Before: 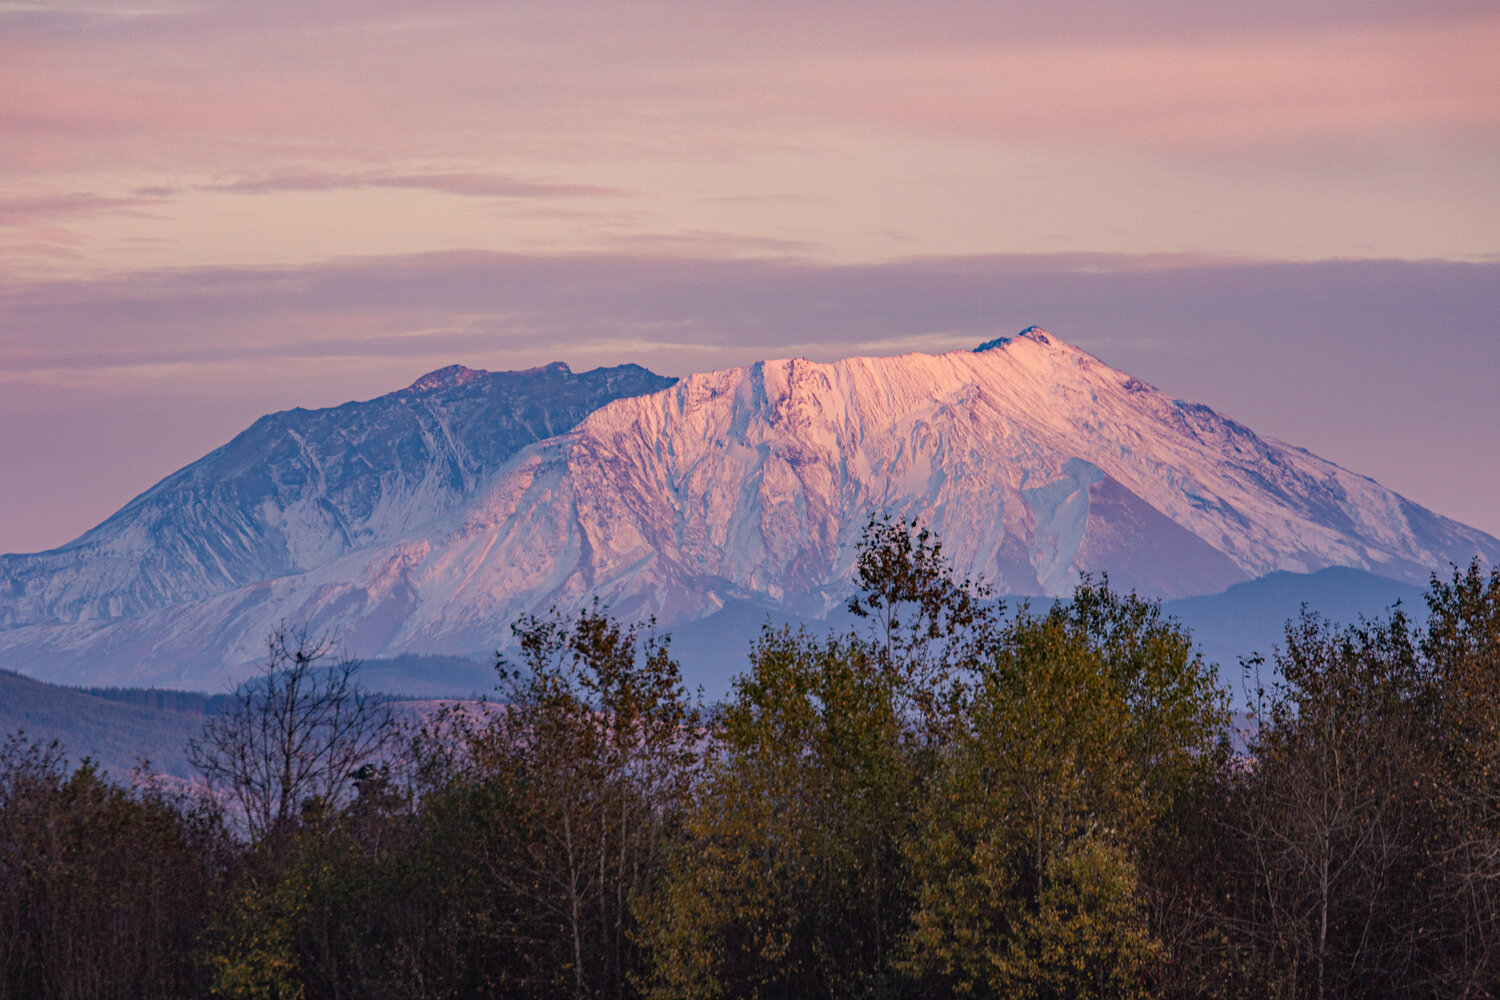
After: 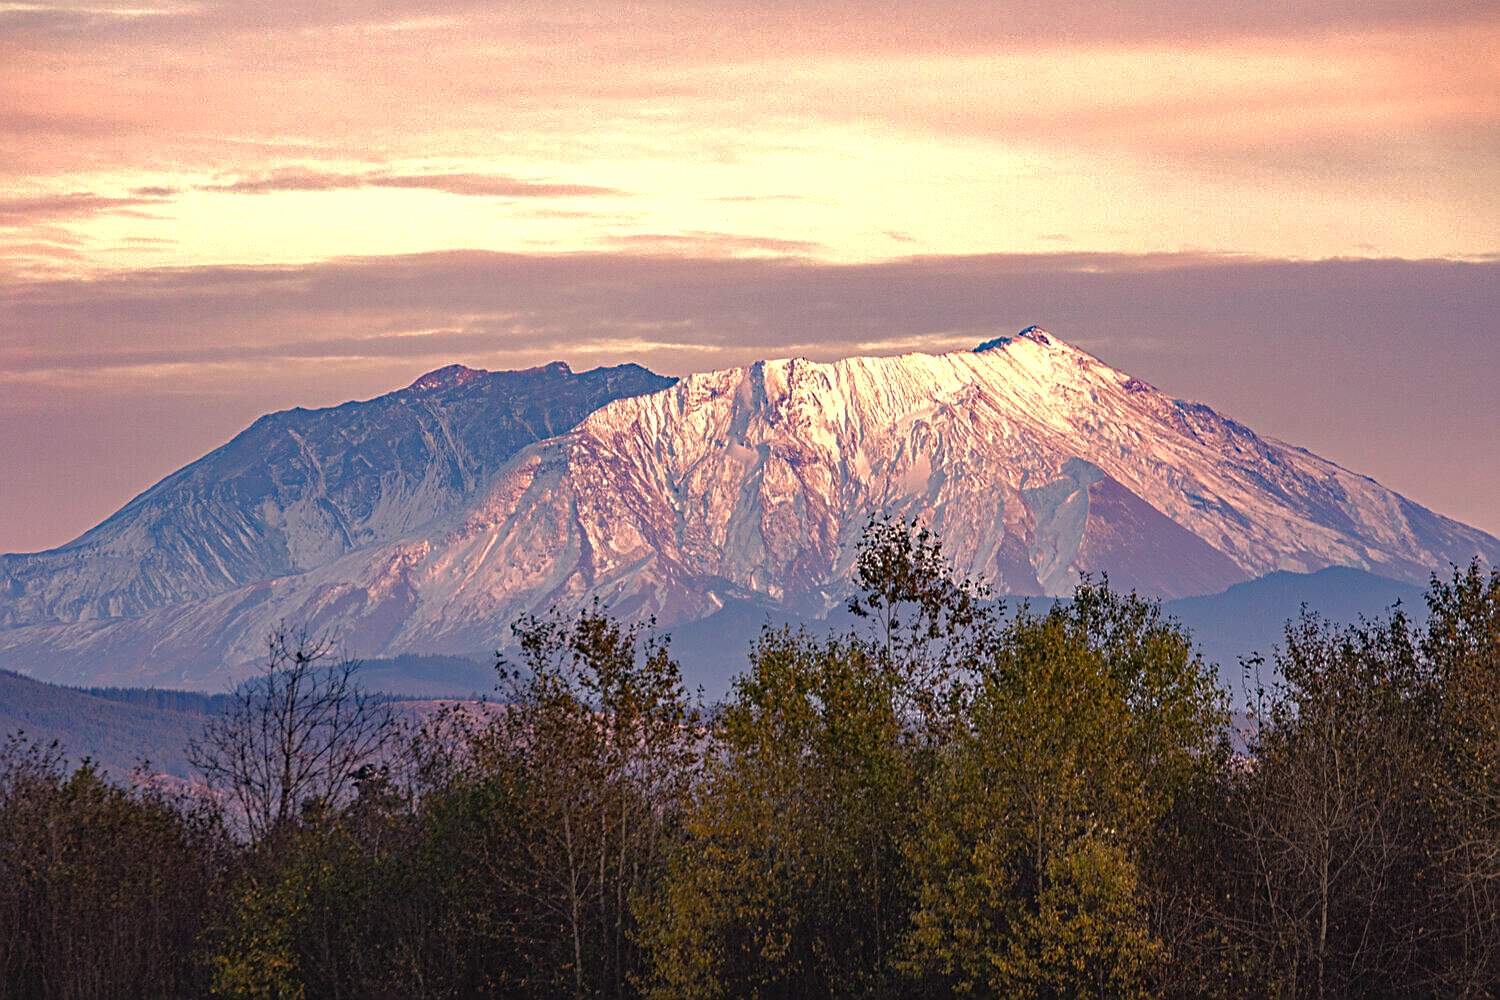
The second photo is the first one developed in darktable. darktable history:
tone equalizer: -8 EV -0.387 EV, -7 EV -0.388 EV, -6 EV -0.351 EV, -5 EV -0.216 EV, -3 EV 0.223 EV, -2 EV 0.34 EV, -1 EV 0.388 EV, +0 EV 0.426 EV
haze removal: compatibility mode true, adaptive false
color correction: highlights a* 2.55, highlights b* 22.55
exposure: black level correction -0.002, exposure 0.711 EV, compensate highlight preservation false
sharpen: amount 0.555
base curve: curves: ch0 [(0, 0) (0.841, 0.609) (1, 1)]
